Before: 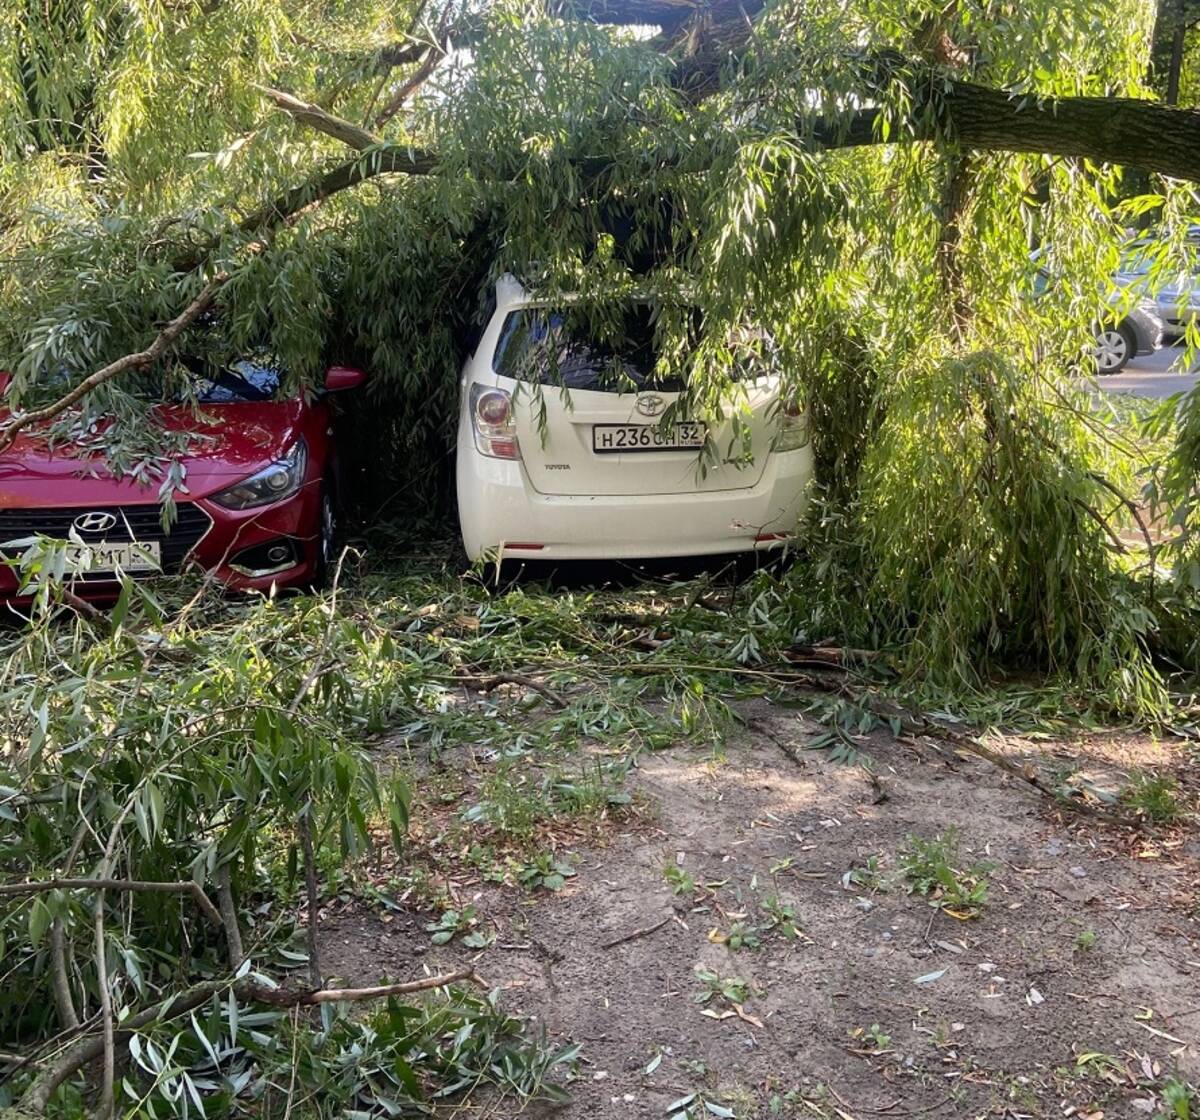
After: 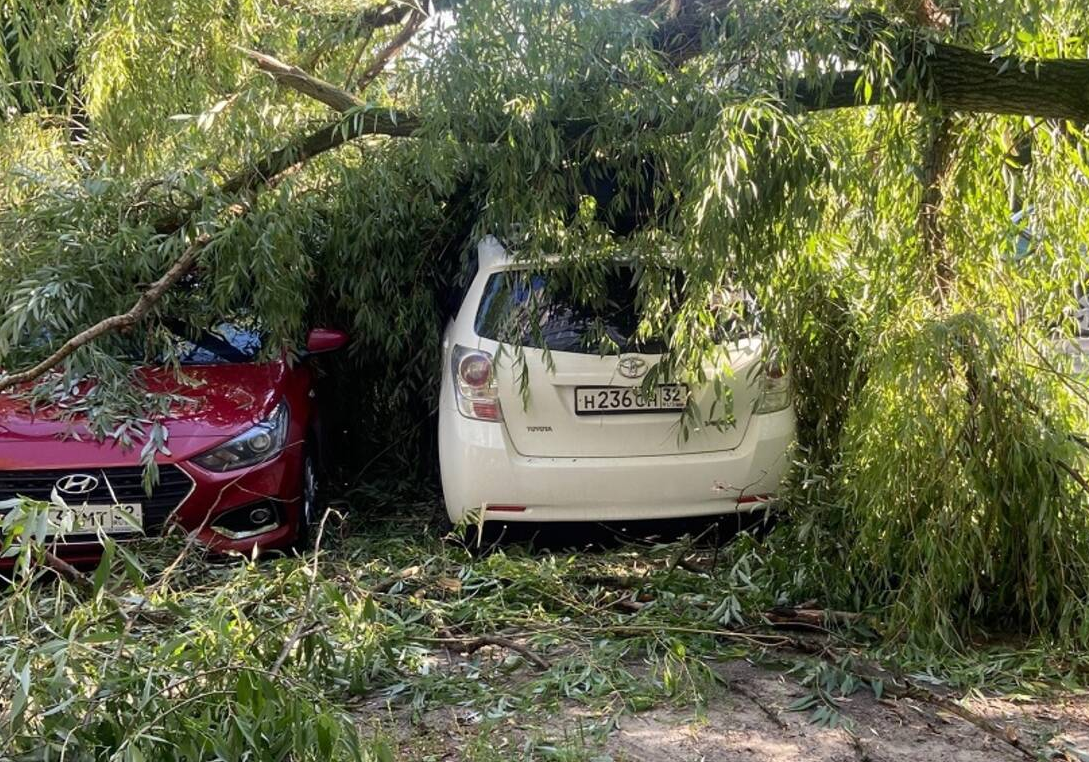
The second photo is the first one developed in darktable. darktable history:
crop: left 1.581%, top 3.444%, right 7.639%, bottom 28.452%
